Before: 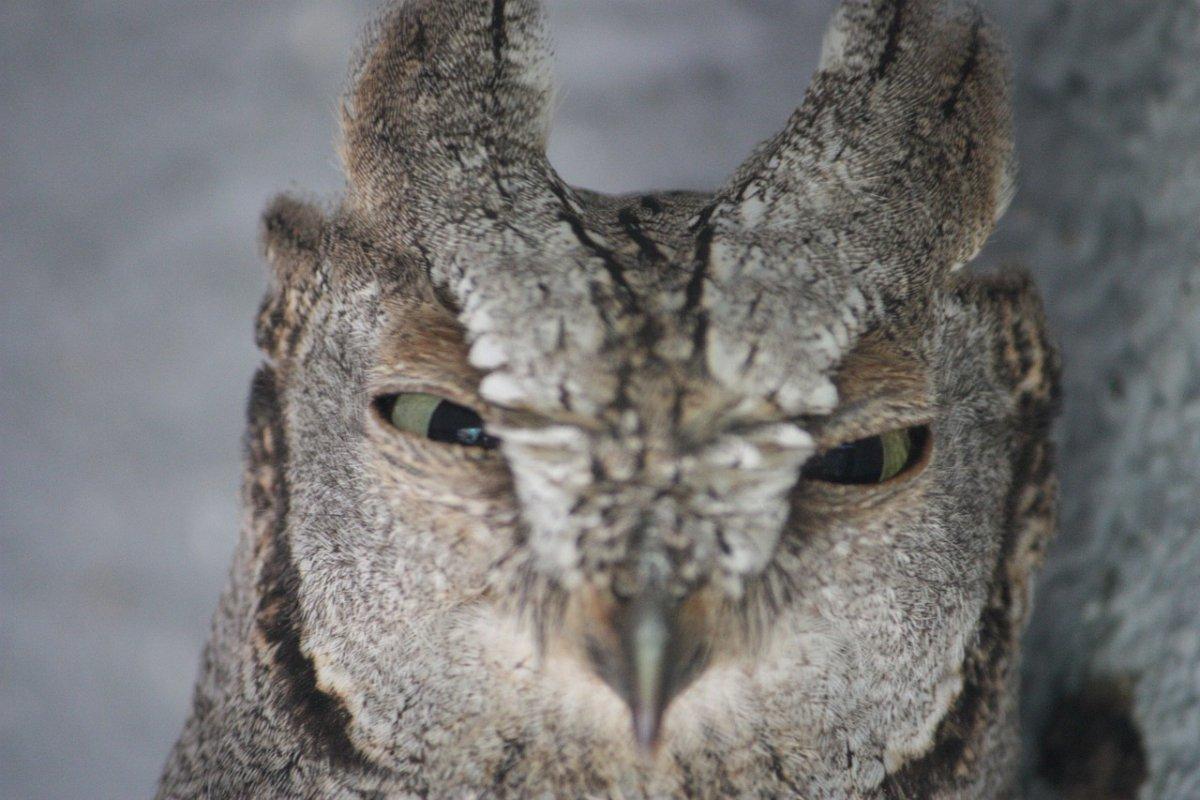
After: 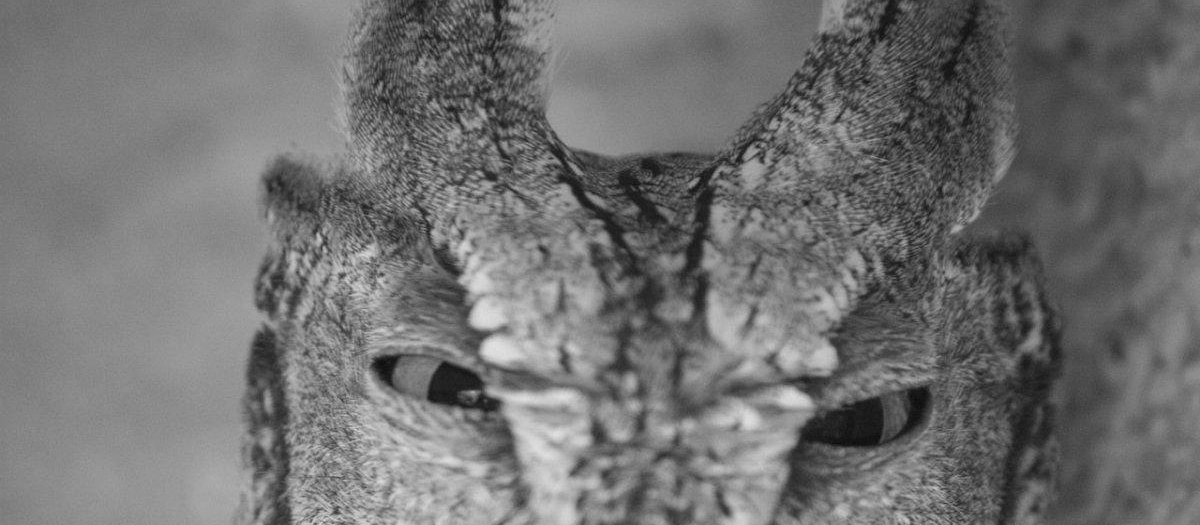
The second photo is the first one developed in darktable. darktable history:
monochrome: on, module defaults
crop and rotate: top 4.848%, bottom 29.503%
color balance rgb: perceptual saturation grading › global saturation 20%, perceptual saturation grading › highlights -25%, perceptual saturation grading › shadows 25%
contrast equalizer: octaves 7, y [[0.5, 0.502, 0.506, 0.511, 0.52, 0.537], [0.5 ×6], [0.505, 0.509, 0.518, 0.534, 0.553, 0.561], [0 ×6], [0 ×6]]
color correction: highlights a* -6.69, highlights b* 0.49
white balance: red 0.988, blue 1.017
